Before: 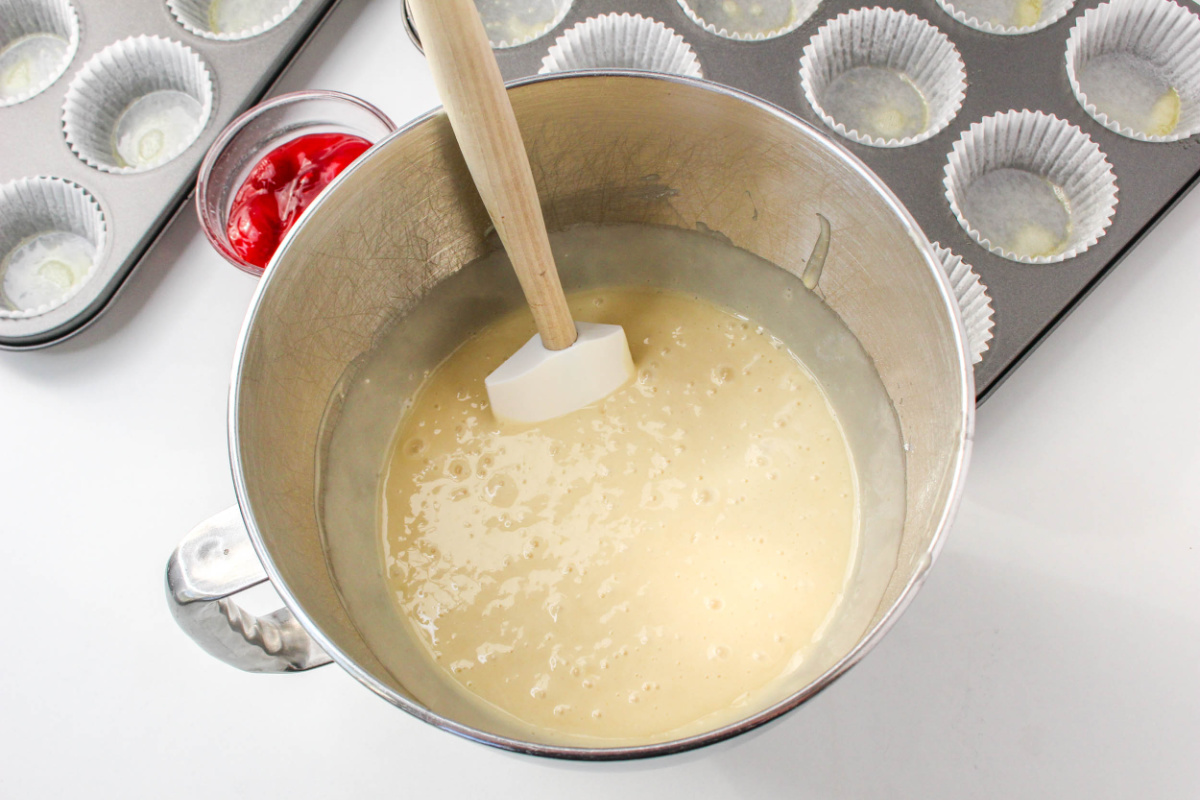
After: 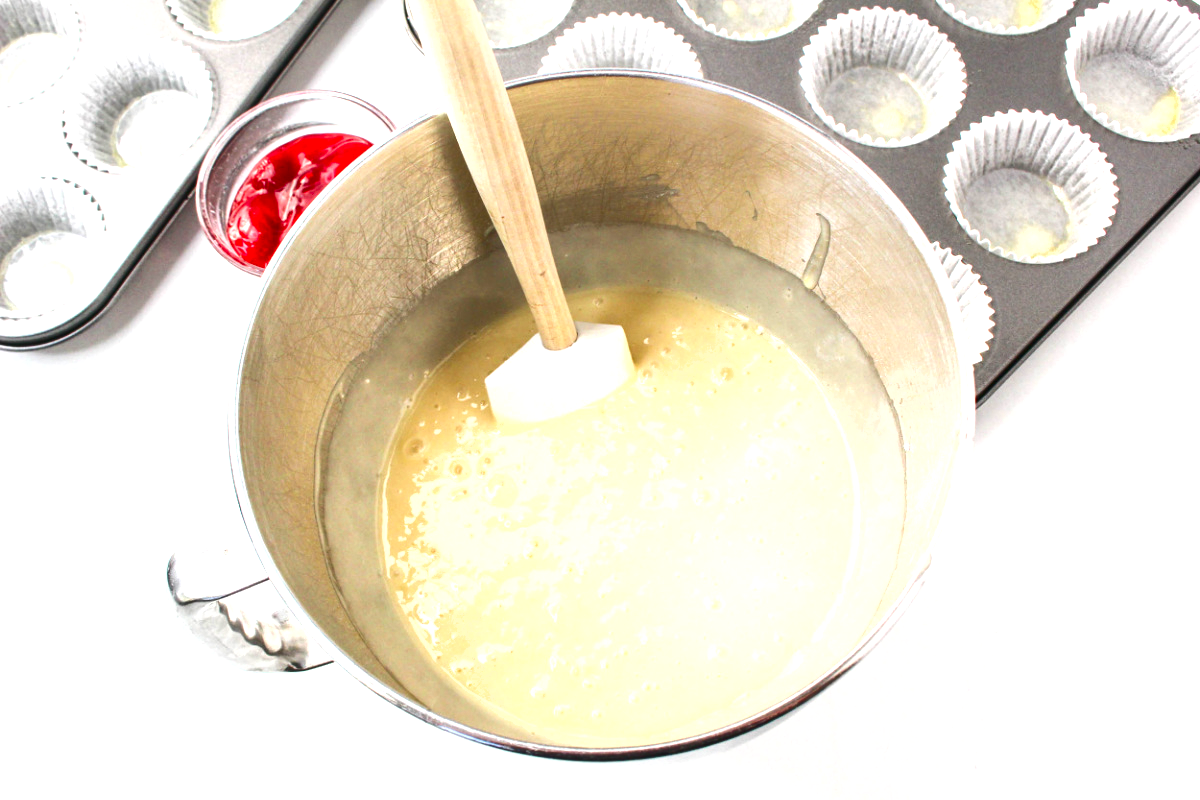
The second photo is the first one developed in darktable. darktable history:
shadows and highlights: radius 128.19, shadows 30.5, highlights -30.71, low approximation 0.01, soften with gaussian
exposure: black level correction 0, exposure 1.001 EV, compensate highlight preservation false
